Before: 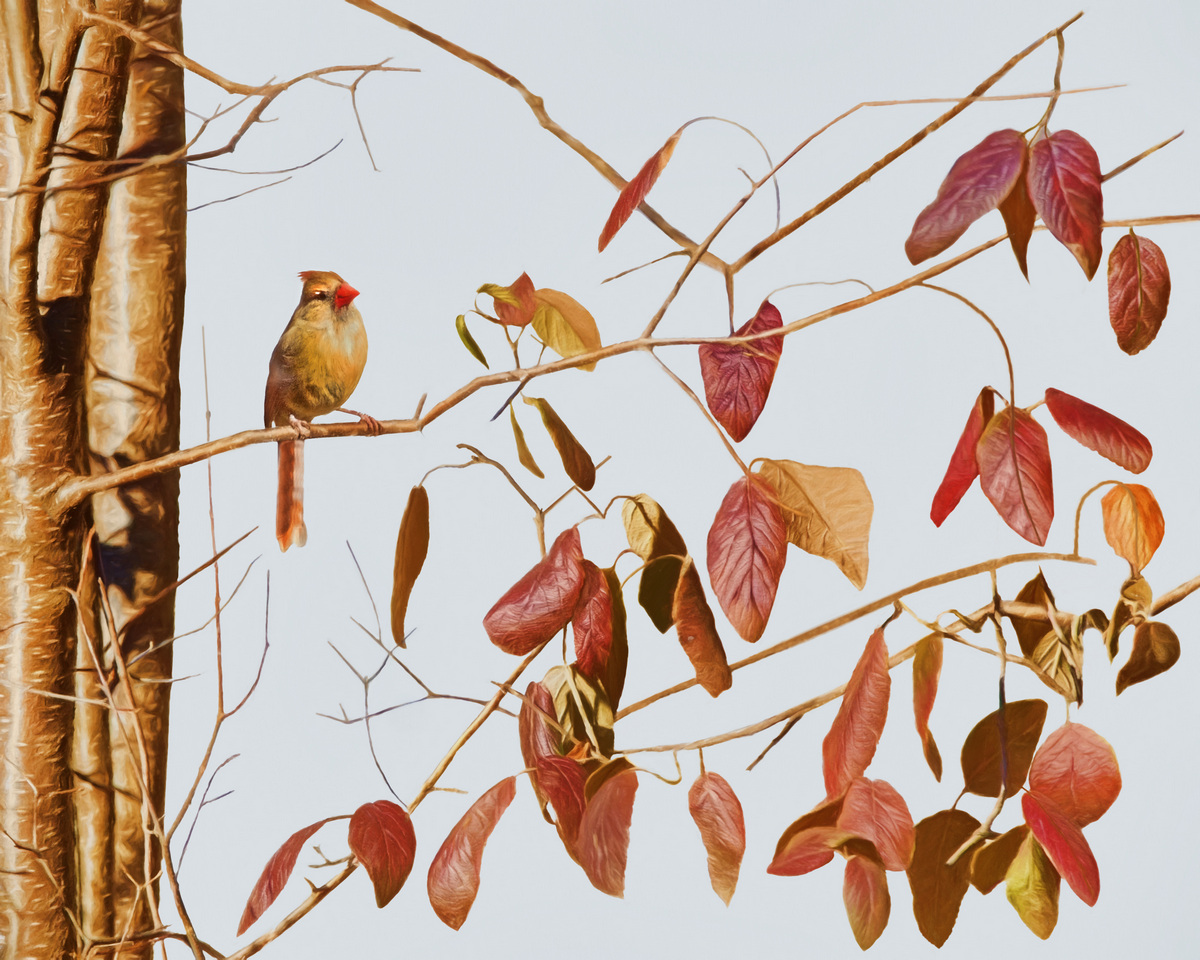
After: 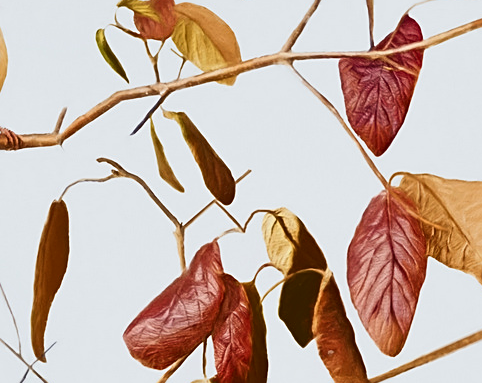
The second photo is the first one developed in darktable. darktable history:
tone curve: curves: ch0 [(0, 0) (0.003, 0.003) (0.011, 0.012) (0.025, 0.024) (0.044, 0.039) (0.069, 0.052) (0.1, 0.072) (0.136, 0.097) (0.177, 0.128) (0.224, 0.168) (0.277, 0.217) (0.335, 0.276) (0.399, 0.345) (0.468, 0.429) (0.543, 0.524) (0.623, 0.628) (0.709, 0.732) (0.801, 0.829) (0.898, 0.919) (1, 1)], color space Lab, independent channels
crop: left 30.001%, top 29.831%, right 29.79%, bottom 30.257%
sharpen: on, module defaults
